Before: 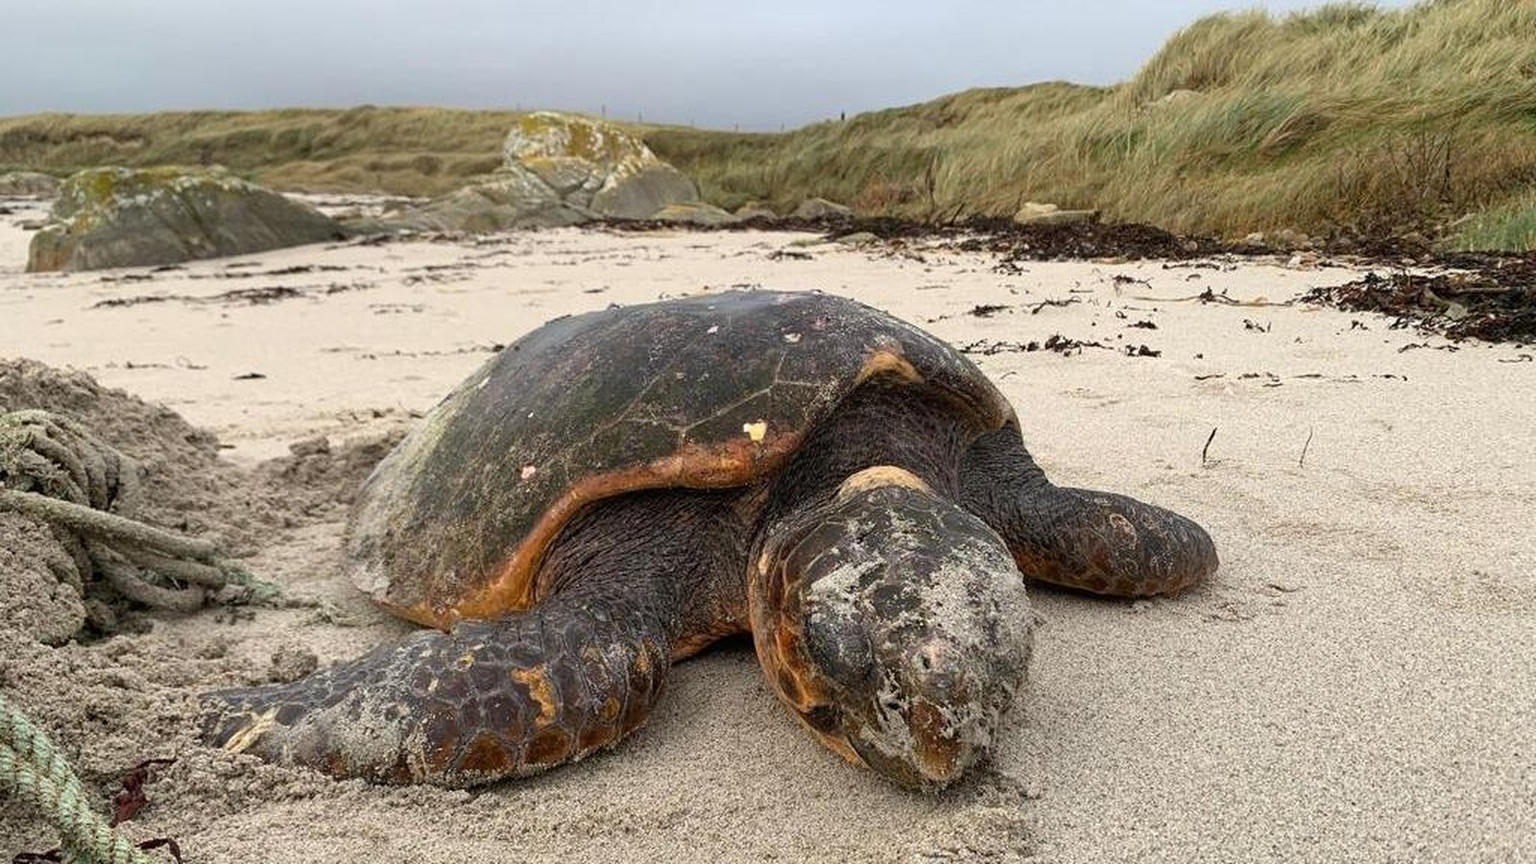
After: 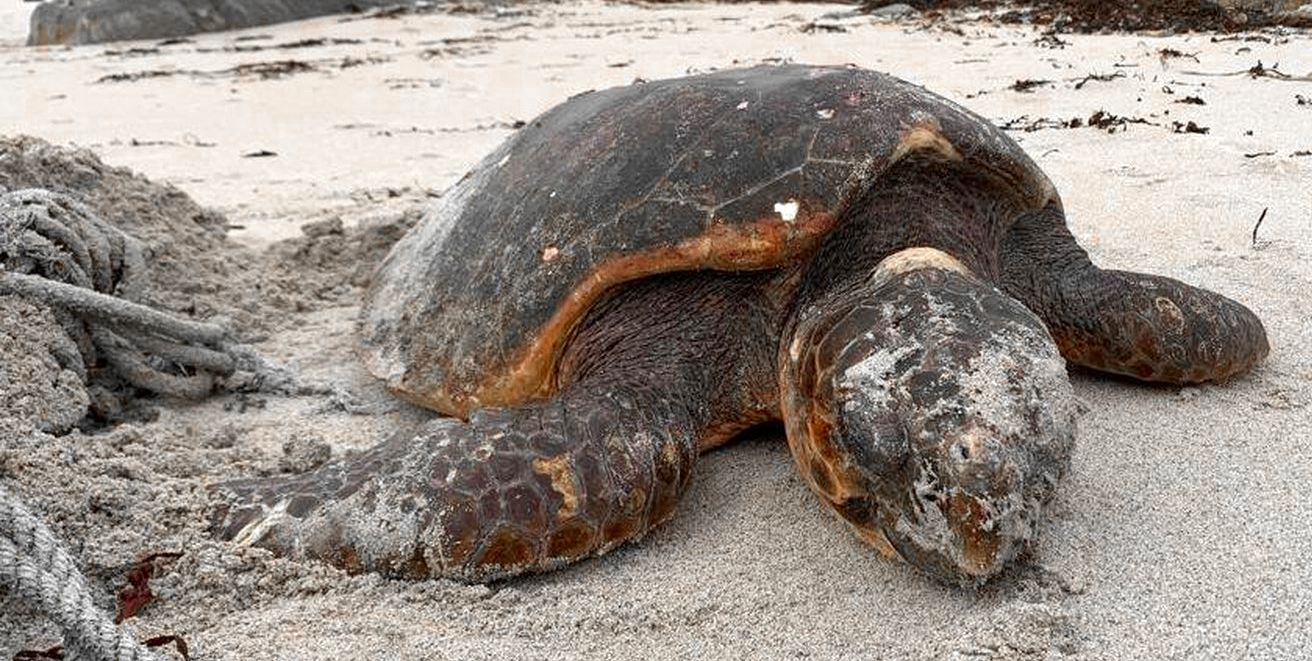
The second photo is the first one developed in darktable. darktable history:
contrast brightness saturation: saturation 0.1
crop: top 26.531%, right 17.959%
color zones: curves: ch0 [(0, 0.497) (0.096, 0.361) (0.221, 0.538) (0.429, 0.5) (0.571, 0.5) (0.714, 0.5) (0.857, 0.5) (1, 0.497)]; ch1 [(0, 0.5) (0.143, 0.5) (0.257, -0.002) (0.429, 0.04) (0.571, -0.001) (0.714, -0.015) (0.857, 0.024) (1, 0.5)]
exposure: black level correction 0.001, exposure 0.14 EV, compensate highlight preservation false
